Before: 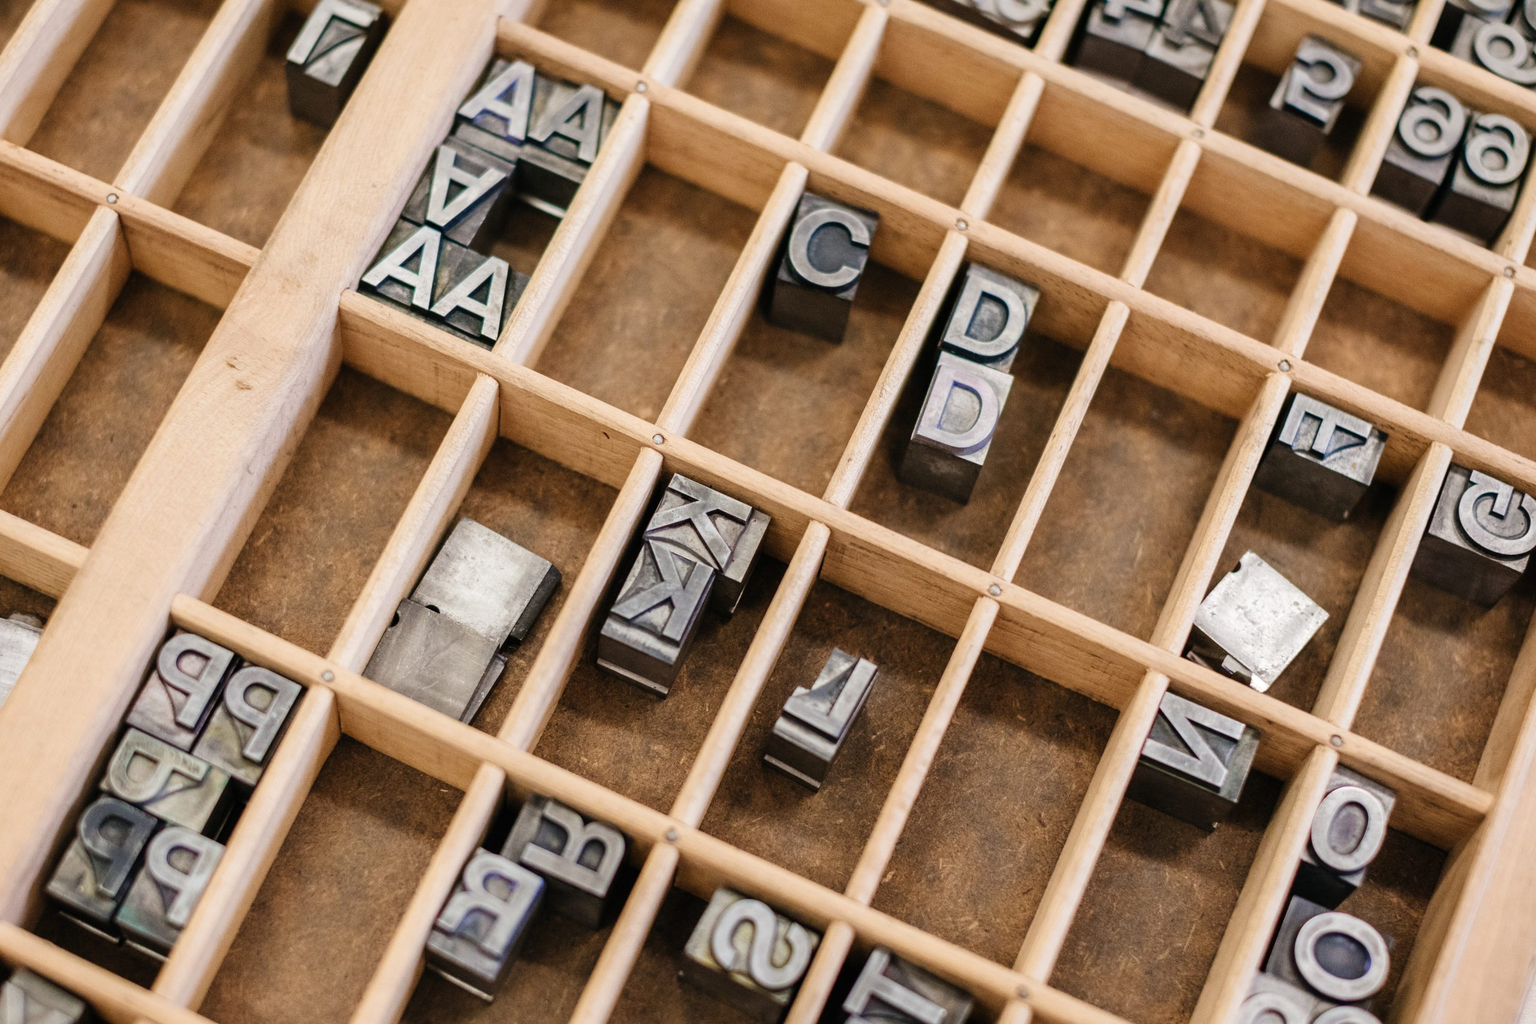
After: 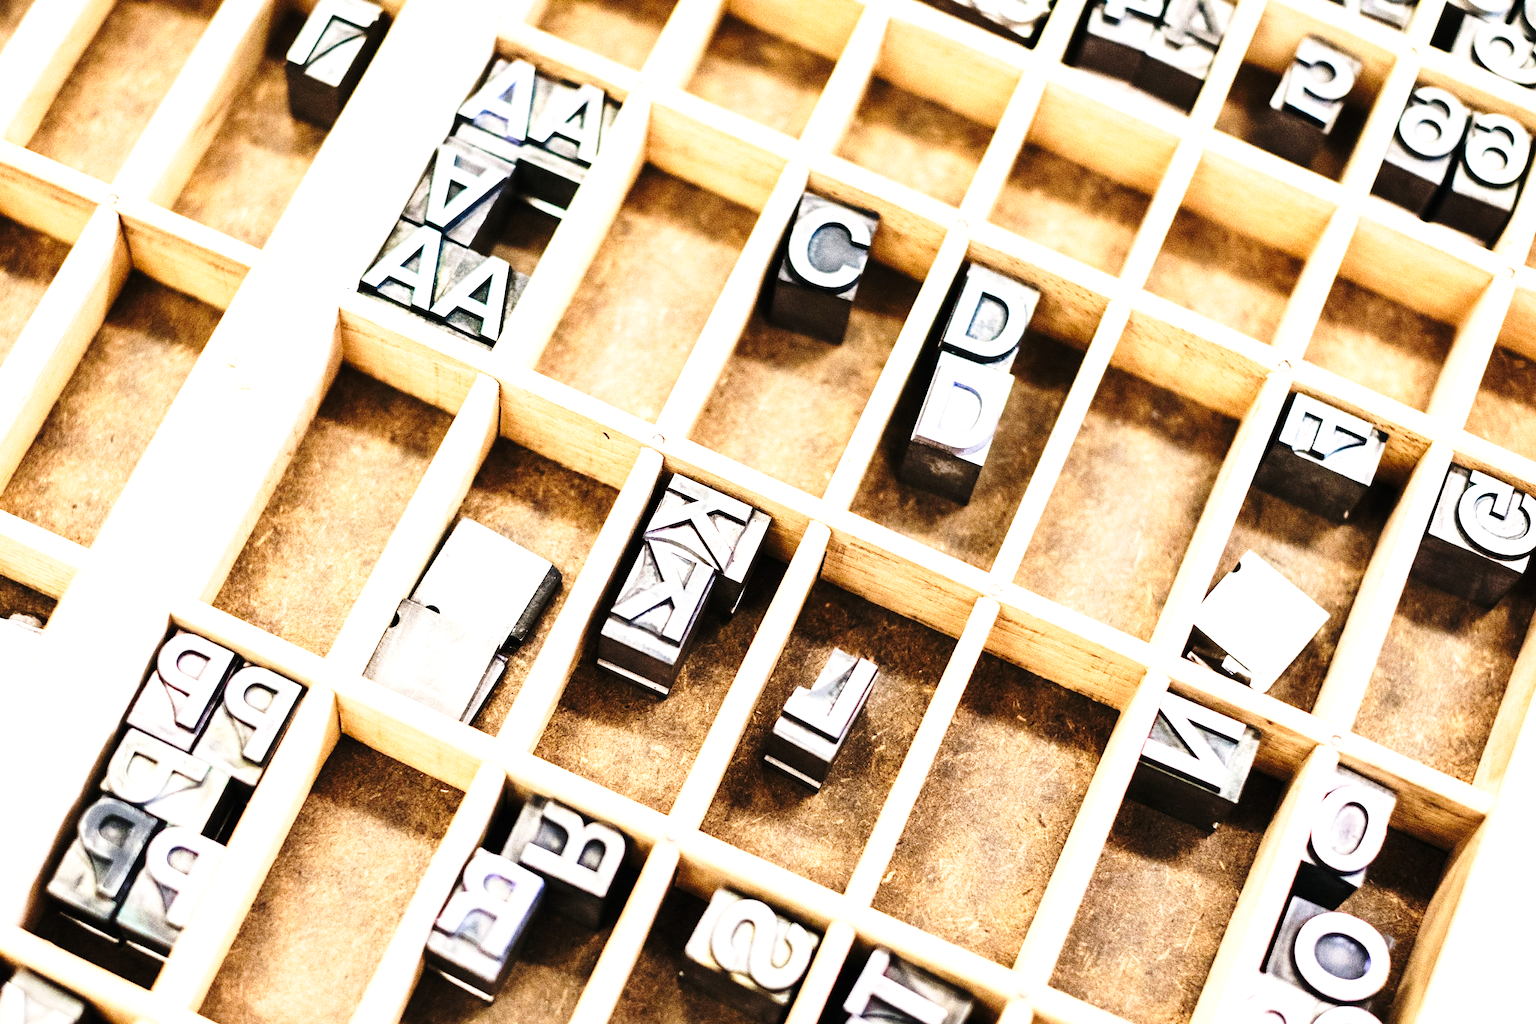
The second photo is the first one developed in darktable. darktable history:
base curve: curves: ch0 [(0, 0) (0.028, 0.03) (0.121, 0.232) (0.46, 0.748) (0.859, 0.968) (1, 1)], preserve colors none
exposure: exposure 0.766 EV, compensate highlight preservation false
tone equalizer: -8 EV -1.08 EV, -7 EV -1.01 EV, -6 EV -0.867 EV, -5 EV -0.578 EV, -3 EV 0.578 EV, -2 EV 0.867 EV, -1 EV 1.01 EV, +0 EV 1.08 EV, edges refinement/feathering 500, mask exposure compensation -1.57 EV, preserve details no
